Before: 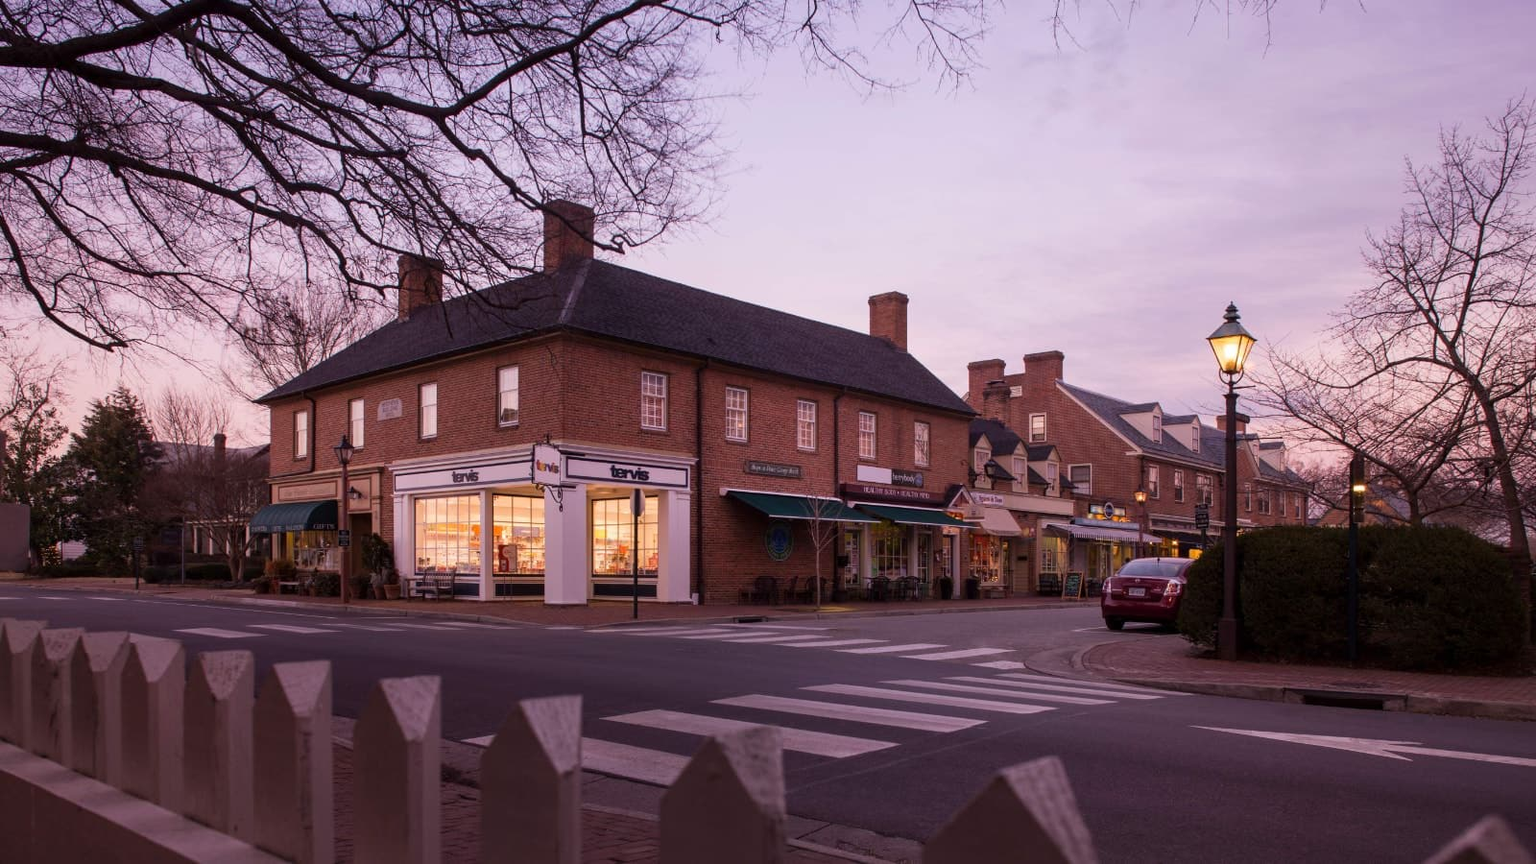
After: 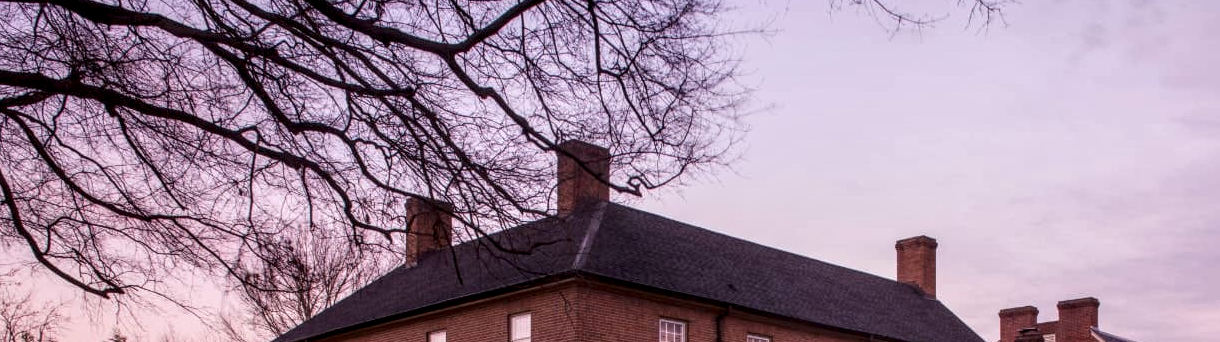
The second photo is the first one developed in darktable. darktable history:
crop: left 0.579%, top 7.627%, right 23.167%, bottom 54.275%
local contrast: detail 150%
